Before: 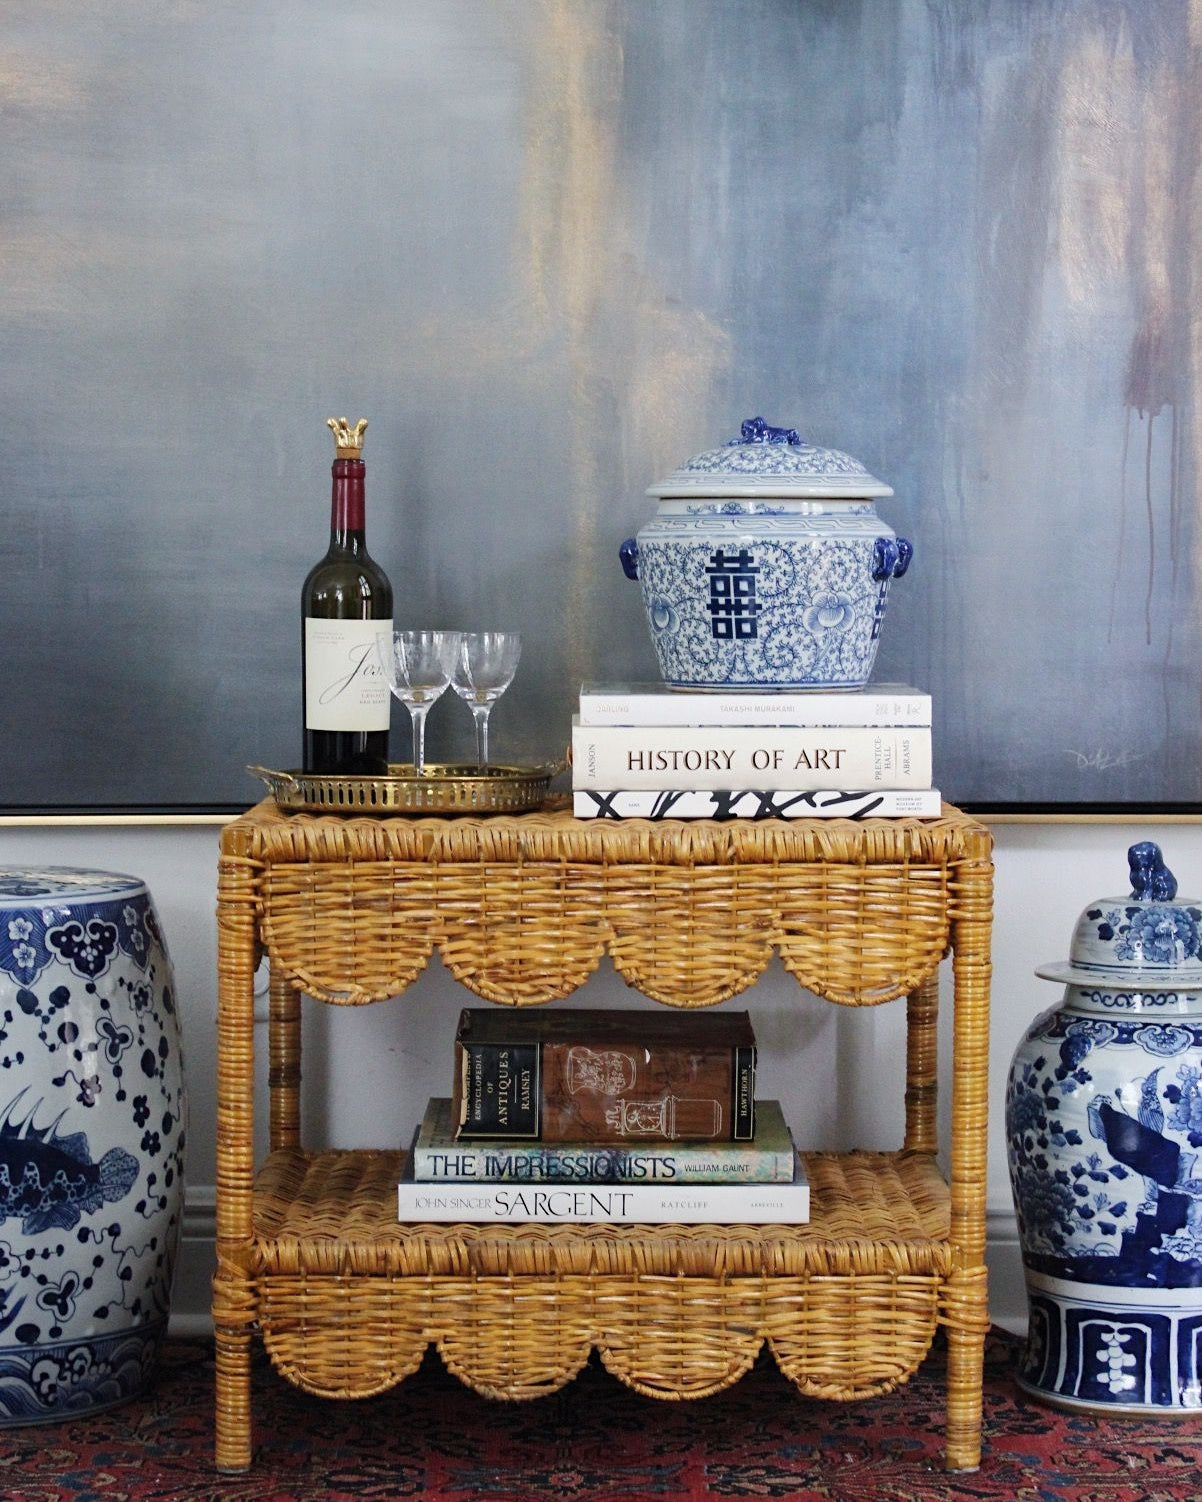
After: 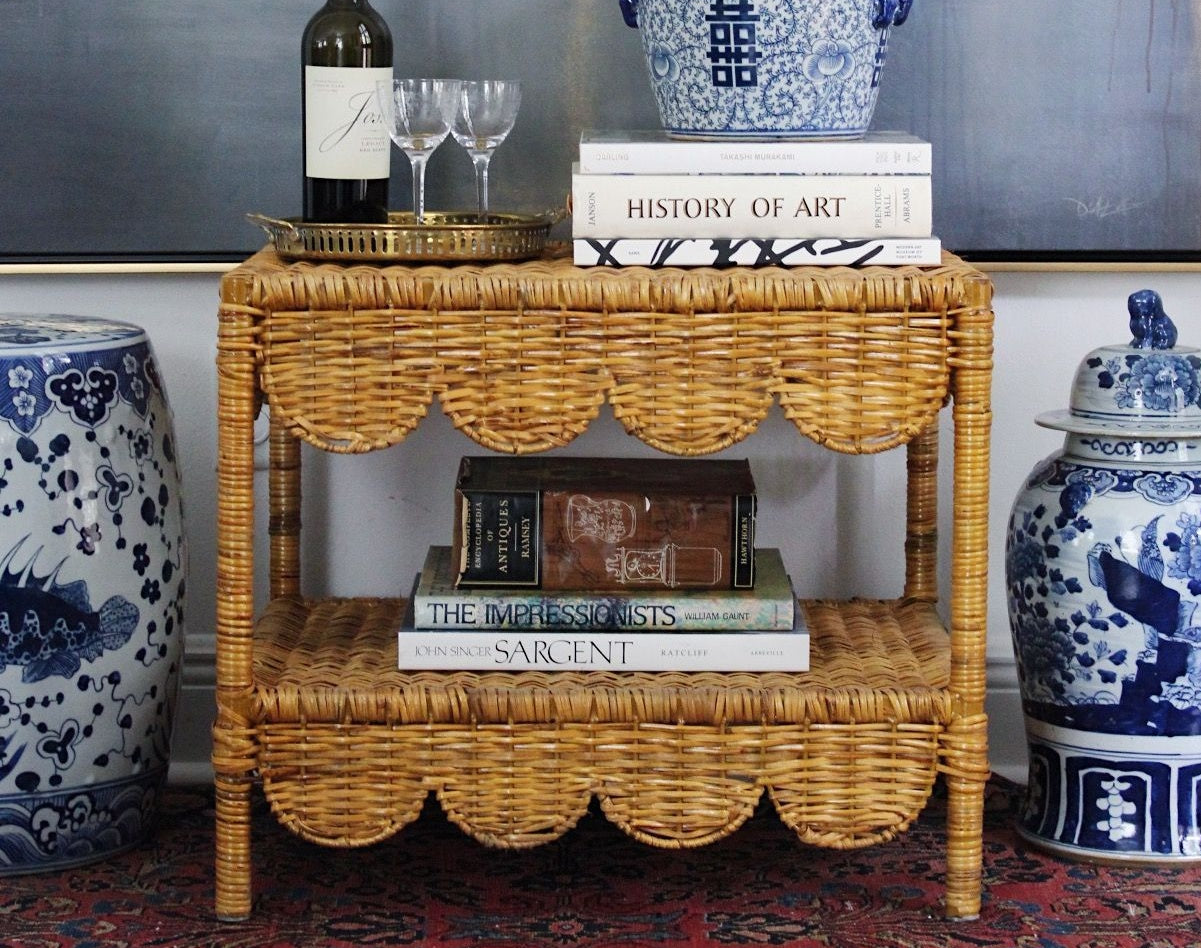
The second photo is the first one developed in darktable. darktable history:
crop and rotate: top 36.882%
